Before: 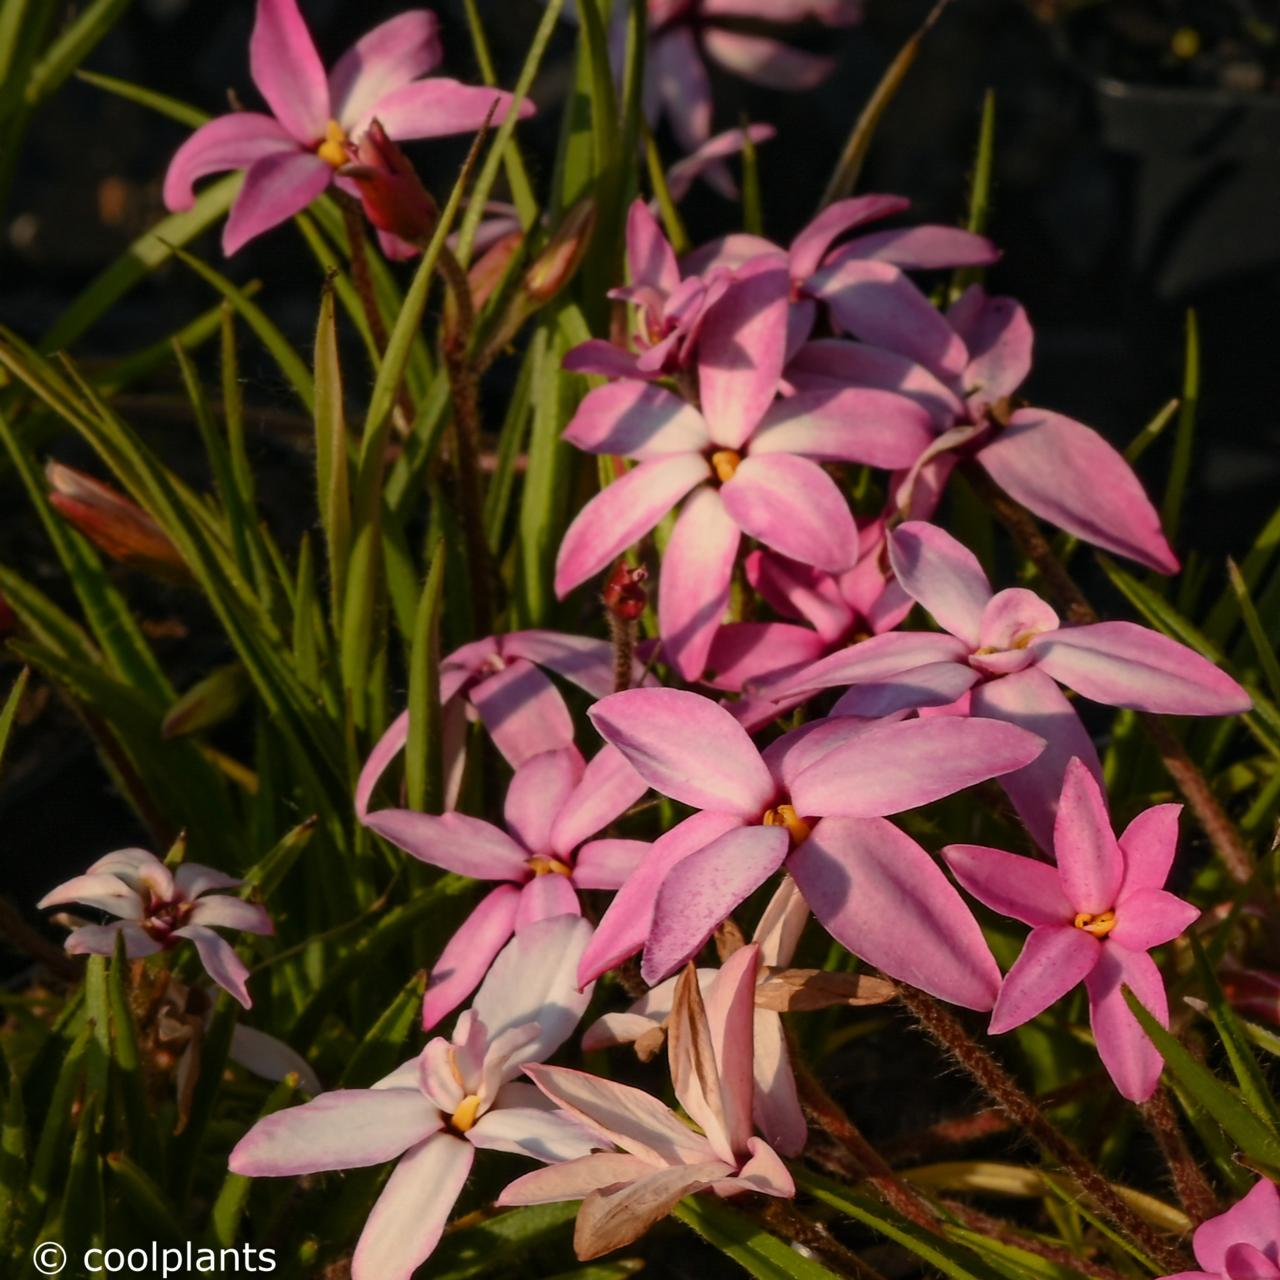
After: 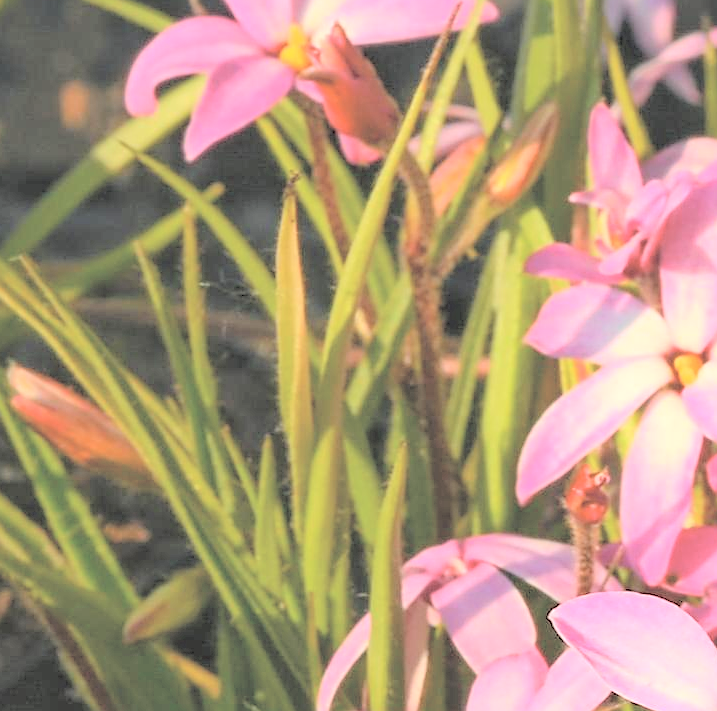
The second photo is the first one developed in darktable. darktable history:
exposure: exposure 0.779 EV, compensate highlight preservation false
sharpen: on, module defaults
tone equalizer: edges refinement/feathering 500, mask exposure compensation -1.57 EV, preserve details no
contrast brightness saturation: brightness 0.99
crop and rotate: left 3.035%, top 7.511%, right 40.934%, bottom 36.898%
